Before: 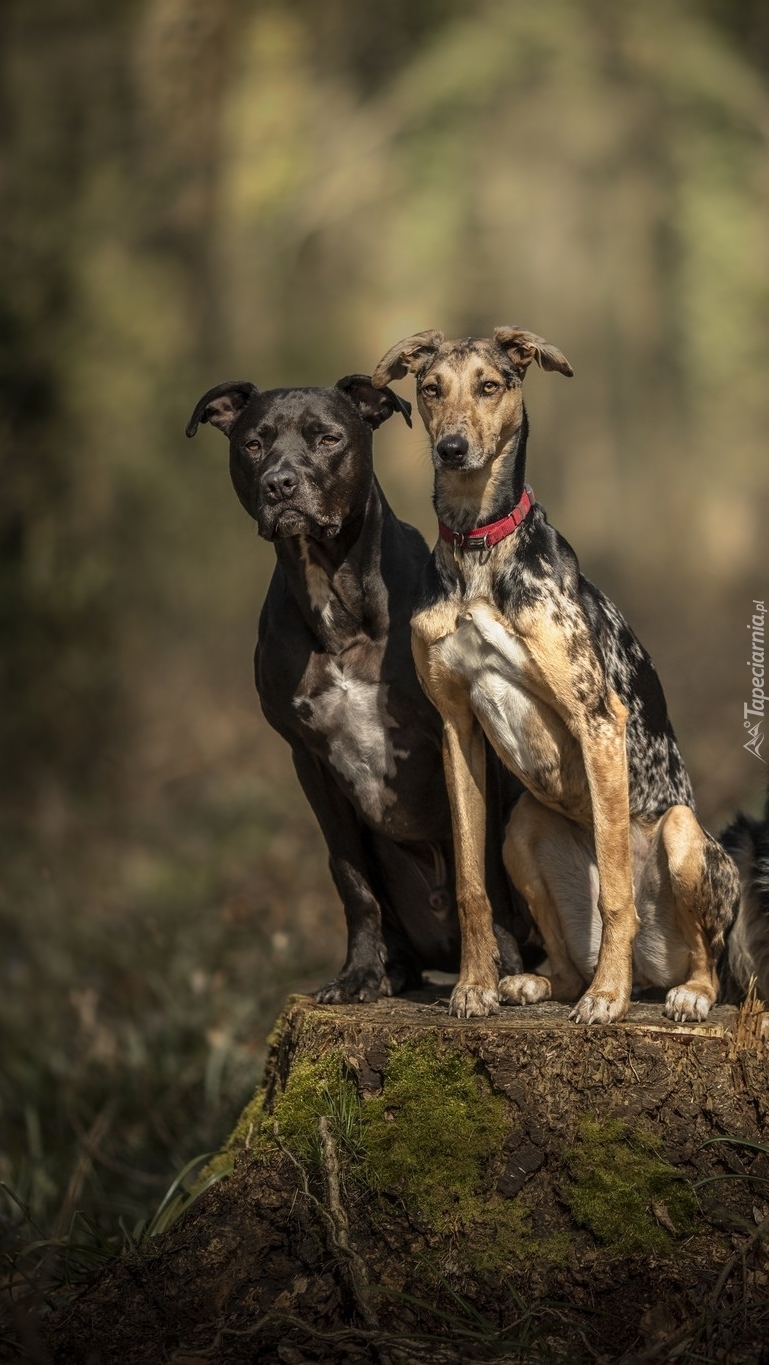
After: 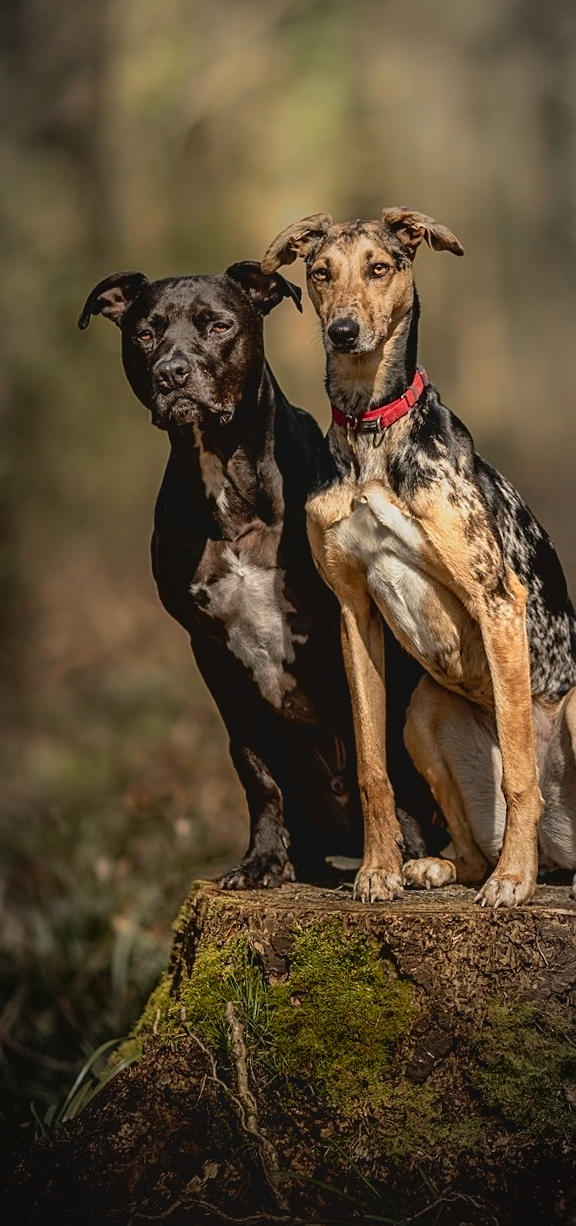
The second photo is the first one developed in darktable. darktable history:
vignetting: fall-off radius 60%, automatic ratio true
local contrast: mode bilateral grid, contrast 20, coarseness 50, detail 120%, midtone range 0.2
crop and rotate: left 13.15%, top 5.251%, right 12.609%
exposure: black level correction 0.006, exposure -0.226 EV, compensate highlight preservation false
rotate and perspective: rotation -1.32°, lens shift (horizontal) -0.031, crop left 0.015, crop right 0.985, crop top 0.047, crop bottom 0.982
contrast brightness saturation: contrast -0.1, brightness 0.05, saturation 0.08
sharpen: on, module defaults
